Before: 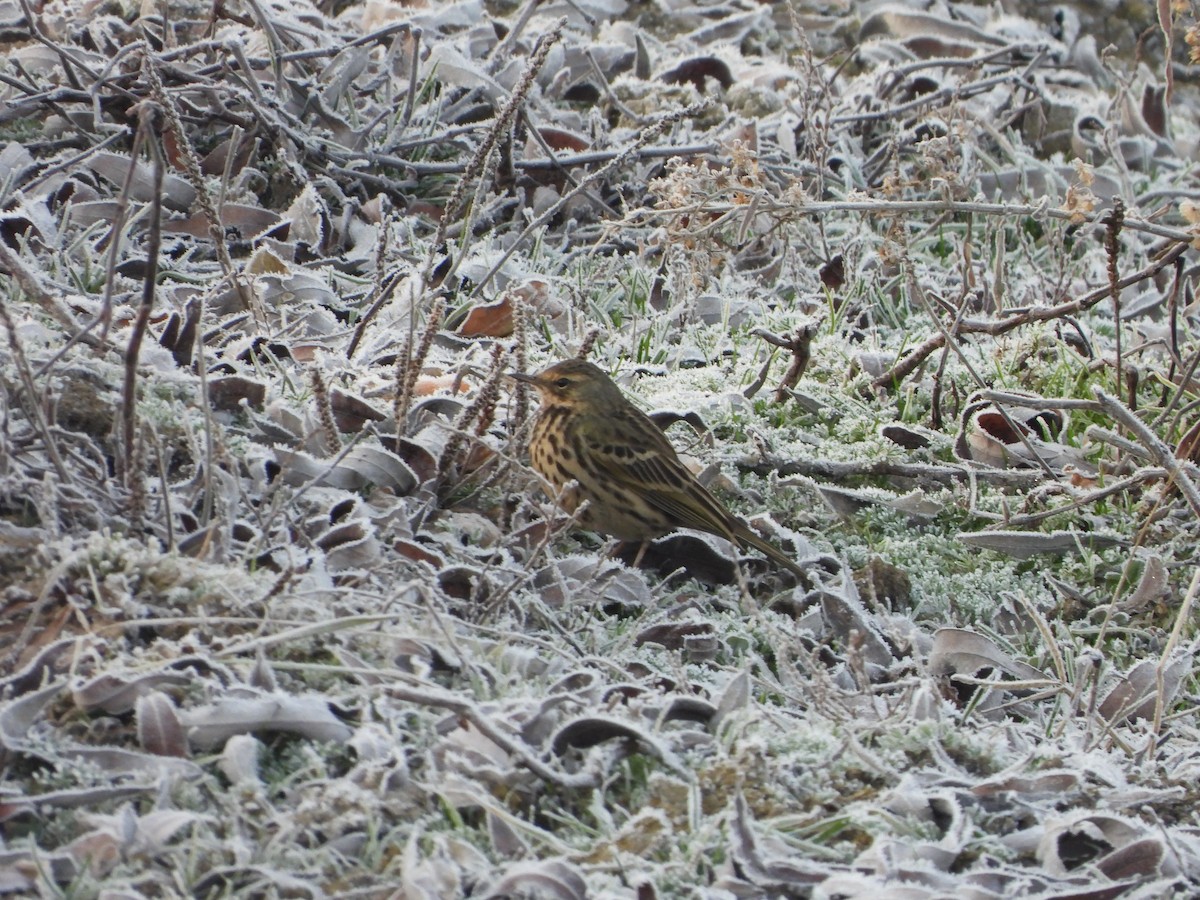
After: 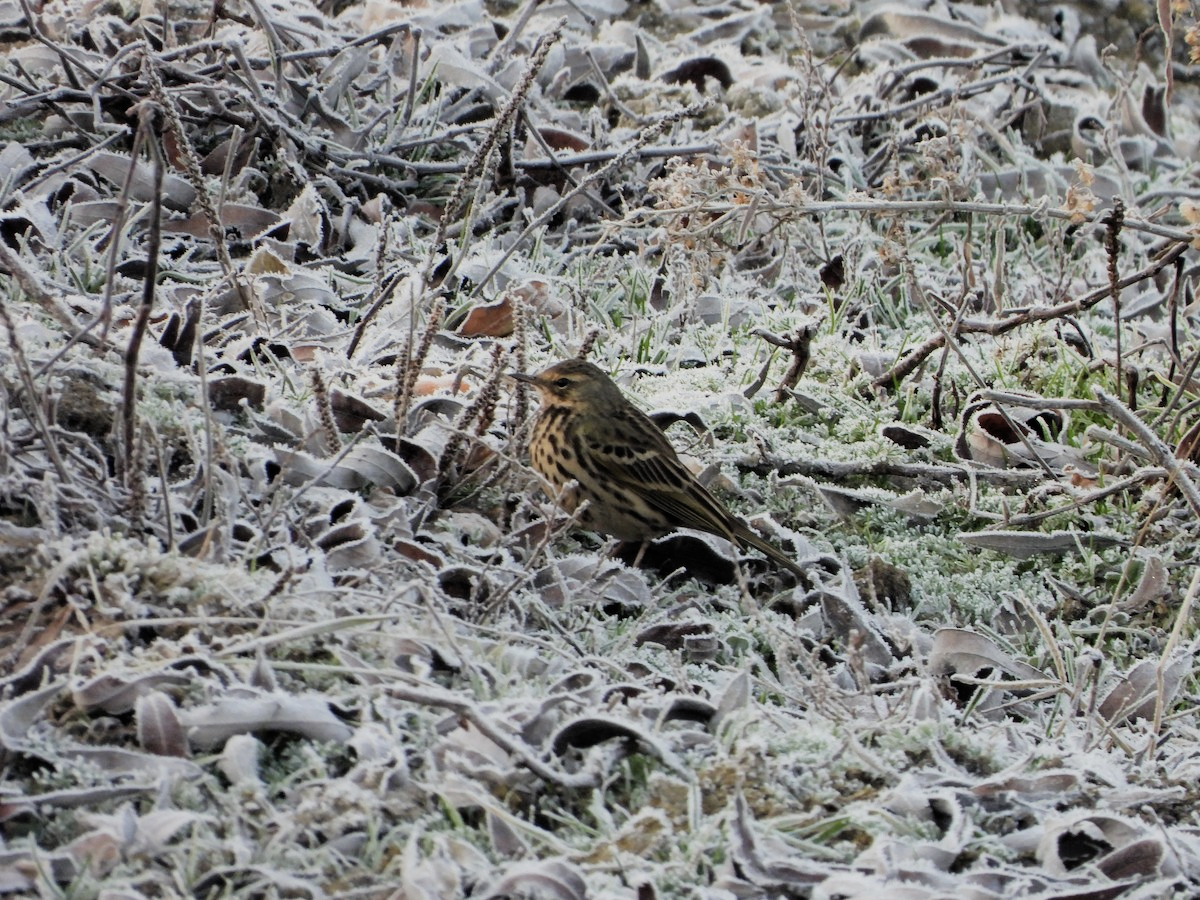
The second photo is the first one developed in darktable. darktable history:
filmic rgb: black relative exposure -5.15 EV, white relative exposure 3.55 EV, threshold 3.01 EV, hardness 3.17, contrast 1.197, highlights saturation mix -29.59%, enable highlight reconstruction true
